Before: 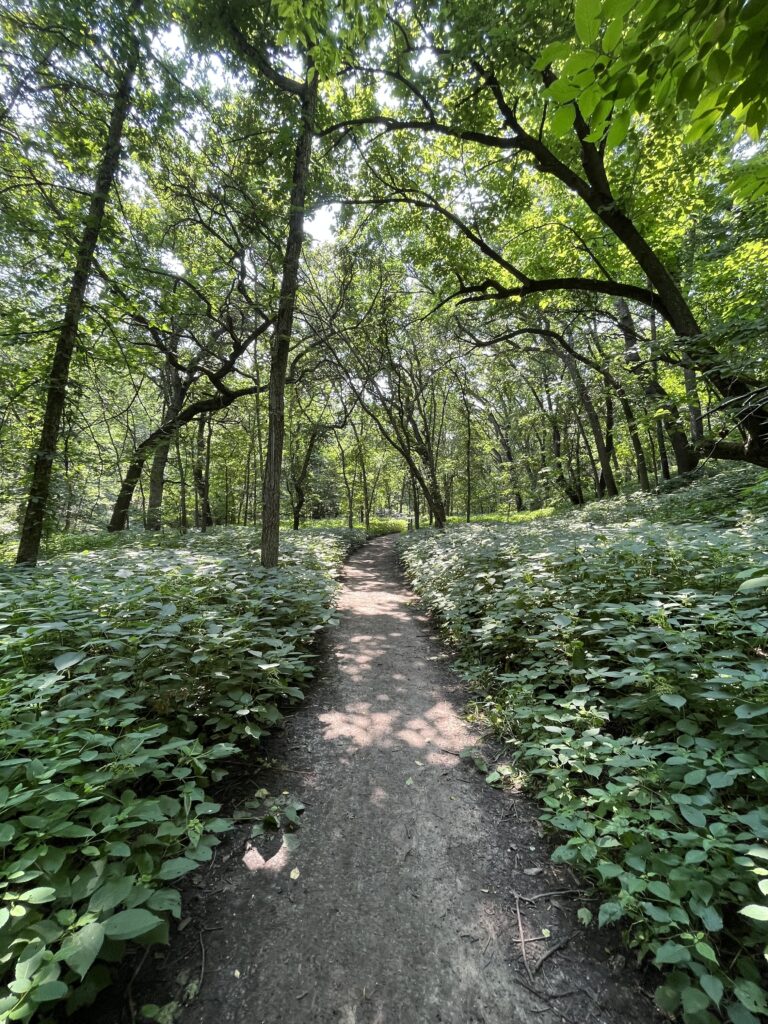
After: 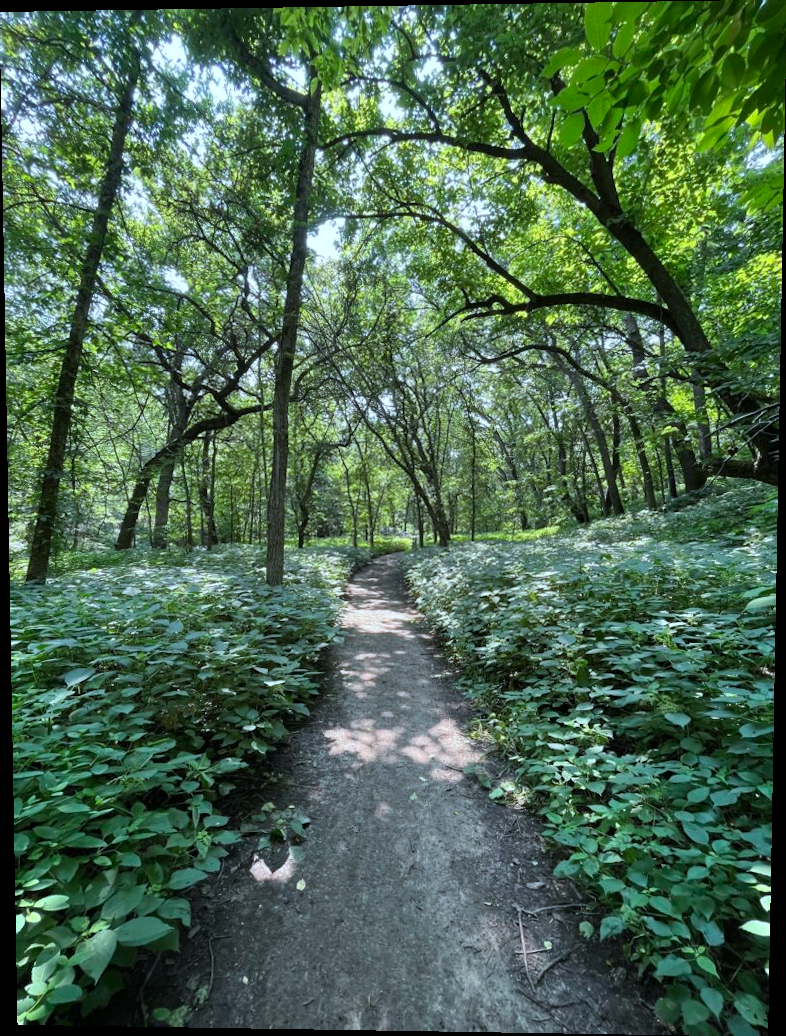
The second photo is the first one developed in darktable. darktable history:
rotate and perspective: lens shift (vertical) 0.048, lens shift (horizontal) -0.024, automatic cropping off
color calibration: illuminant F (fluorescent), F source F9 (Cool White Deluxe 4150 K) – high CRI, x 0.374, y 0.373, temperature 4158.34 K
